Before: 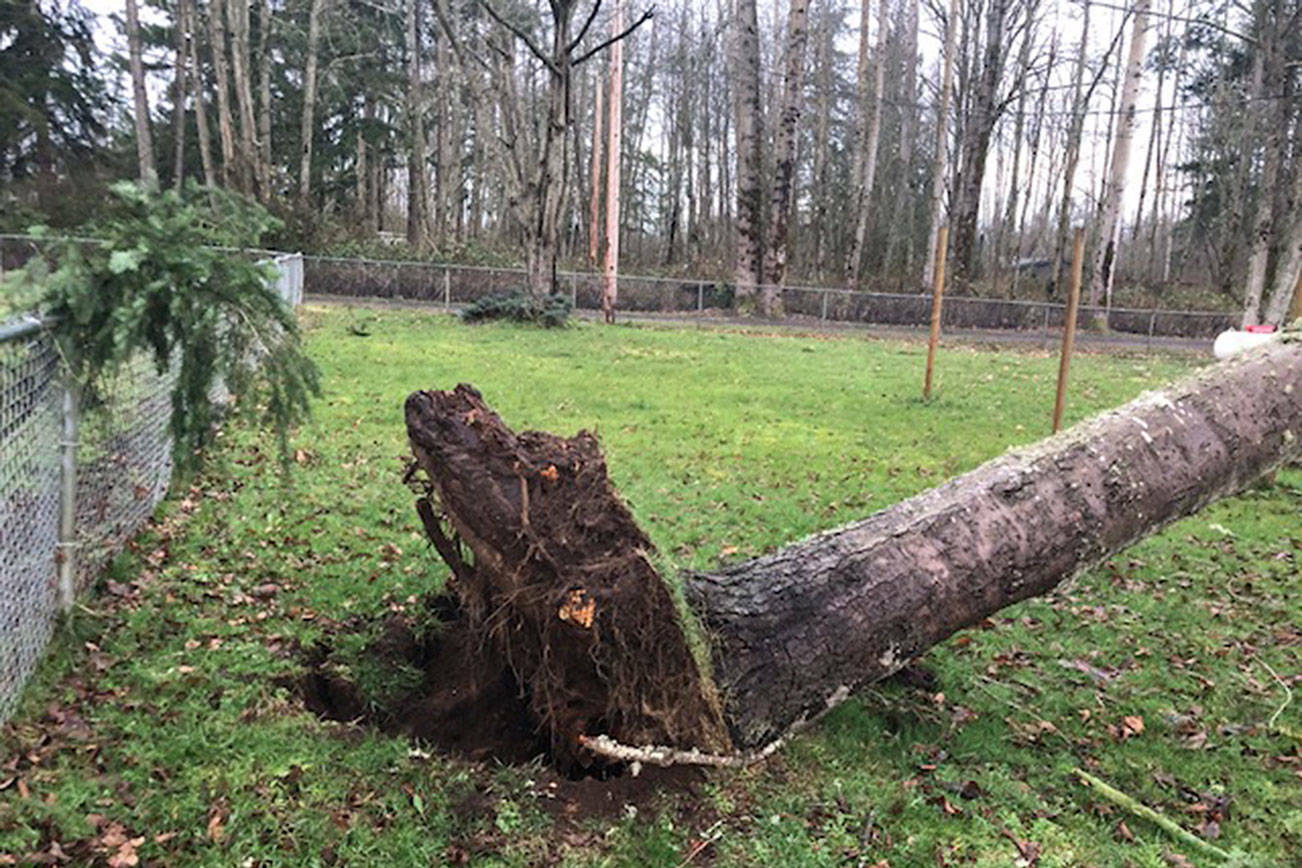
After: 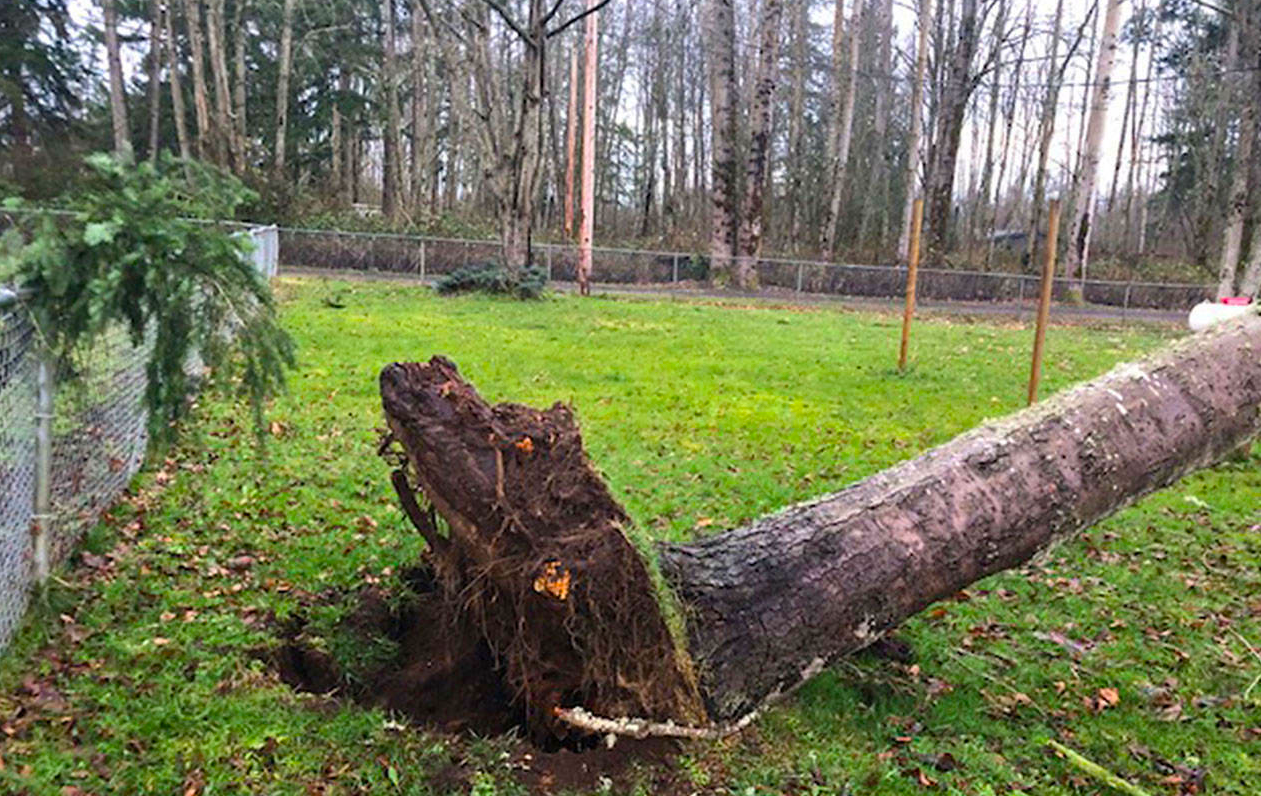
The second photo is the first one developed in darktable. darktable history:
color balance rgb: linear chroma grading › global chroma 15%, perceptual saturation grading › global saturation 30%
crop: left 1.964%, top 3.251%, right 1.122%, bottom 4.933%
